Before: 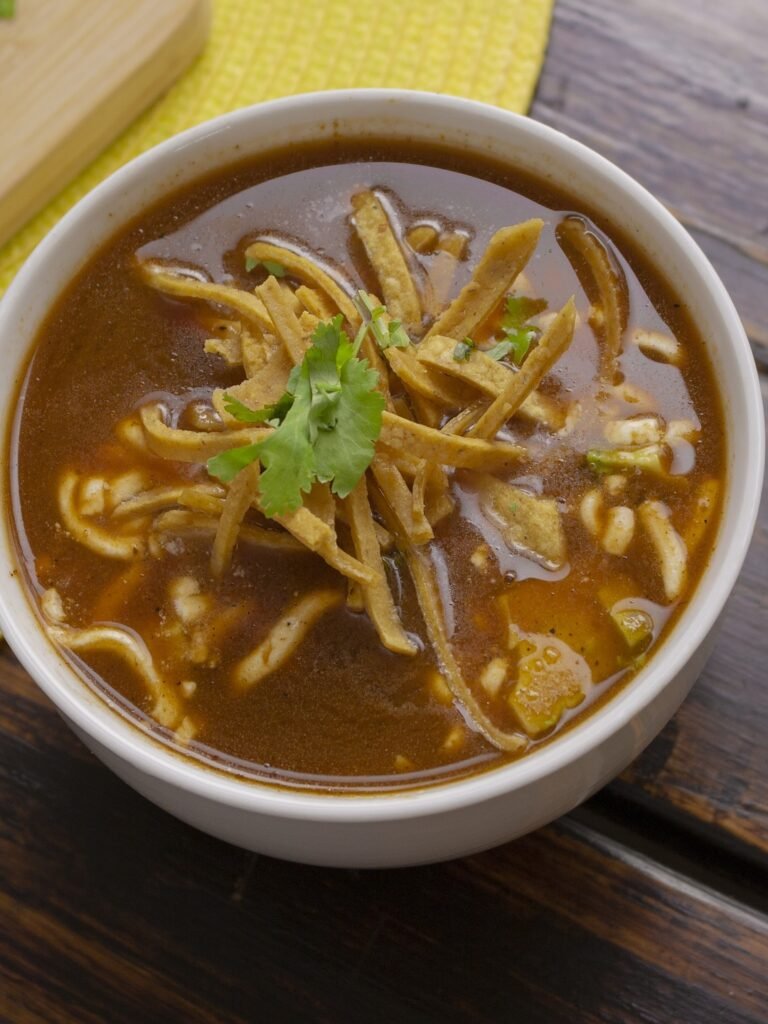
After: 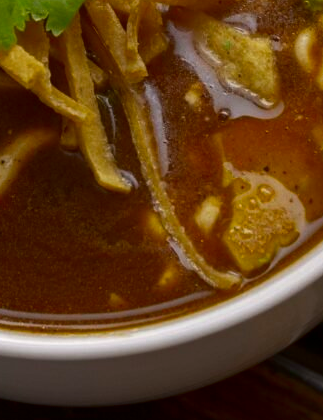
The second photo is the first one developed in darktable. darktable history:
crop: left 37.367%, top 45.179%, right 20.513%, bottom 13.743%
contrast brightness saturation: brightness -0.253, saturation 0.199
exposure: exposure 0.289 EV, compensate highlight preservation false
